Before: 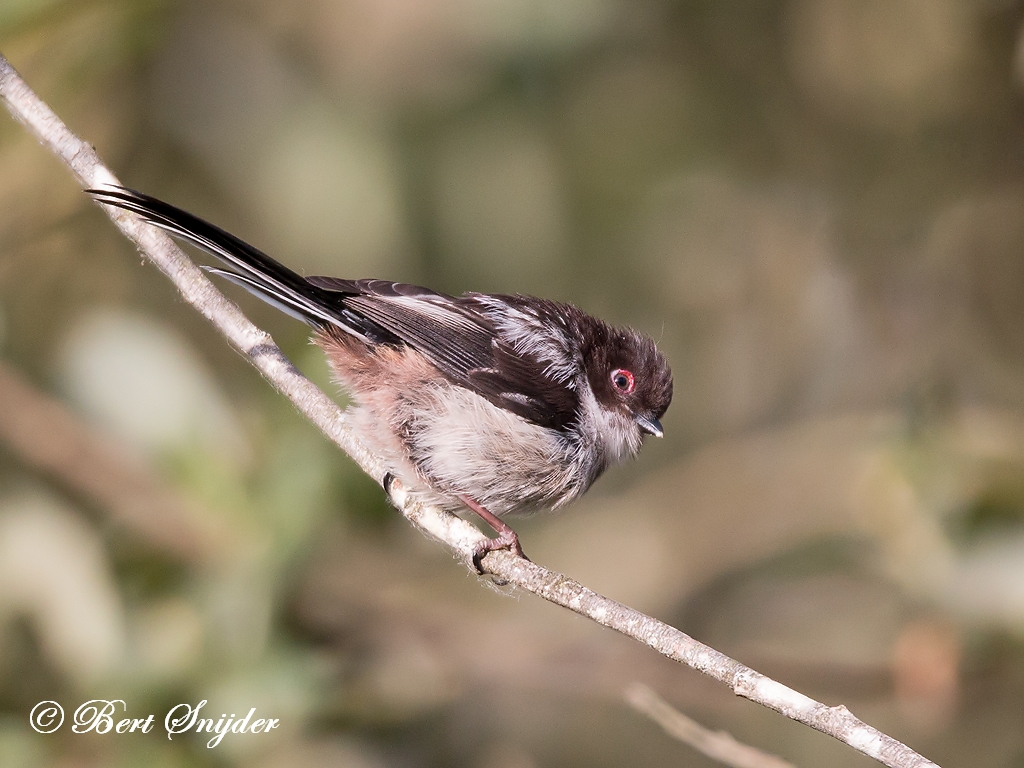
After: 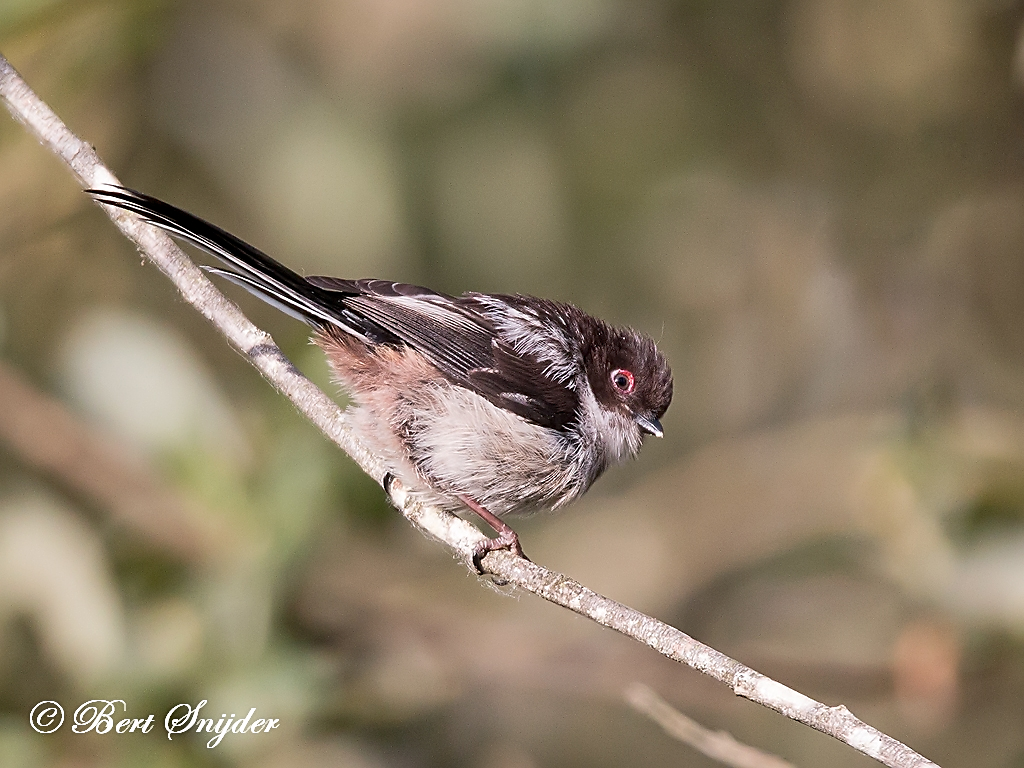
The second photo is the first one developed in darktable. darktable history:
shadows and highlights: shadows 32.42, highlights -46.87, compress 49.98%, soften with gaussian
sharpen: on, module defaults
